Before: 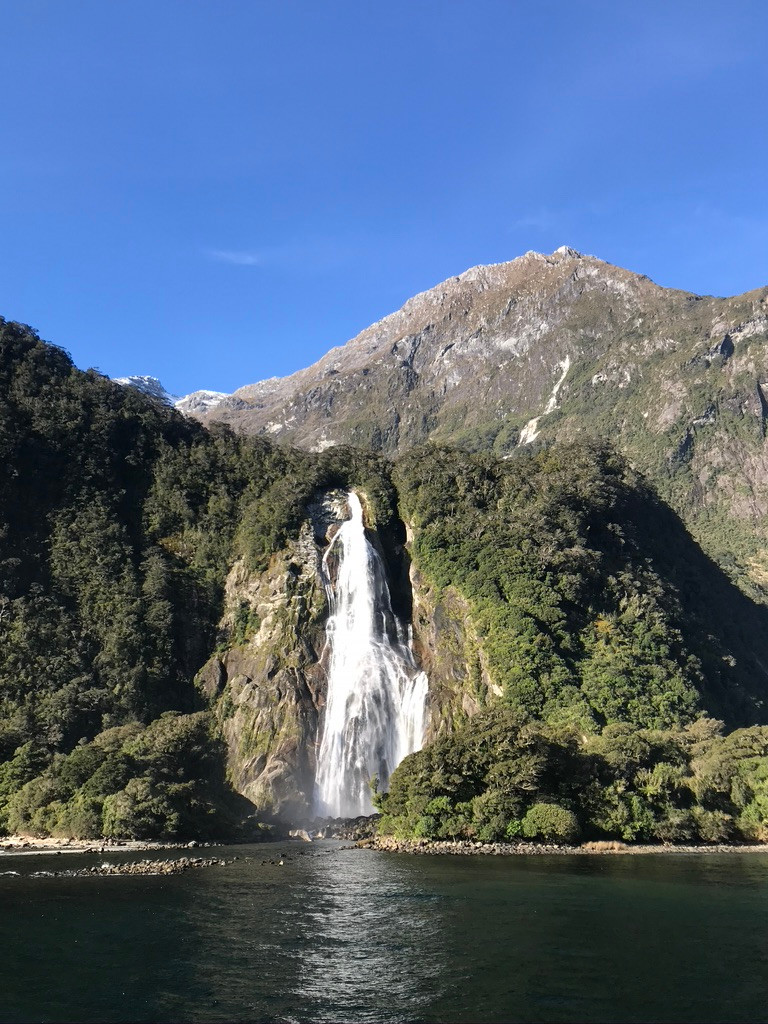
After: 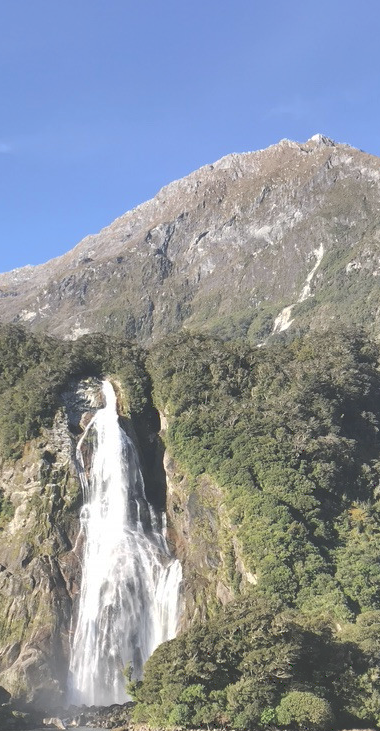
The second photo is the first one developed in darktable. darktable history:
crop: left 32.075%, top 10.976%, right 18.355%, bottom 17.596%
shadows and highlights: shadows 37.27, highlights -28.18, soften with gaussian
tone curve: curves: ch0 [(0, 0) (0.003, 0.238) (0.011, 0.238) (0.025, 0.242) (0.044, 0.256) (0.069, 0.277) (0.1, 0.294) (0.136, 0.315) (0.177, 0.345) (0.224, 0.379) (0.277, 0.419) (0.335, 0.463) (0.399, 0.511) (0.468, 0.566) (0.543, 0.627) (0.623, 0.687) (0.709, 0.75) (0.801, 0.824) (0.898, 0.89) (1, 1)], preserve colors none
